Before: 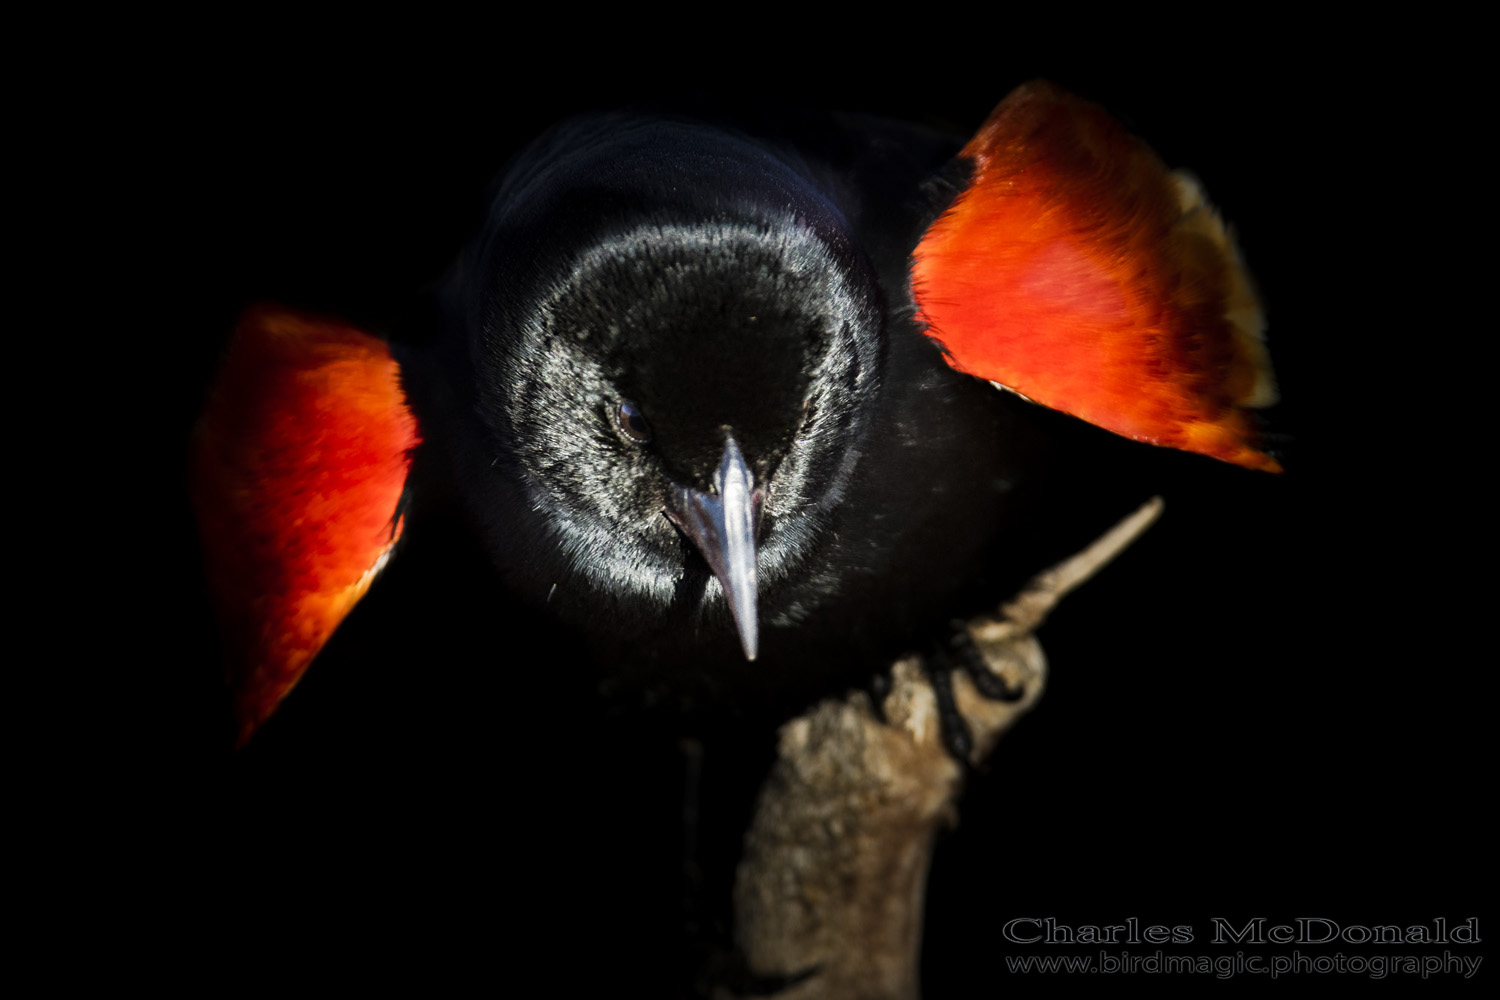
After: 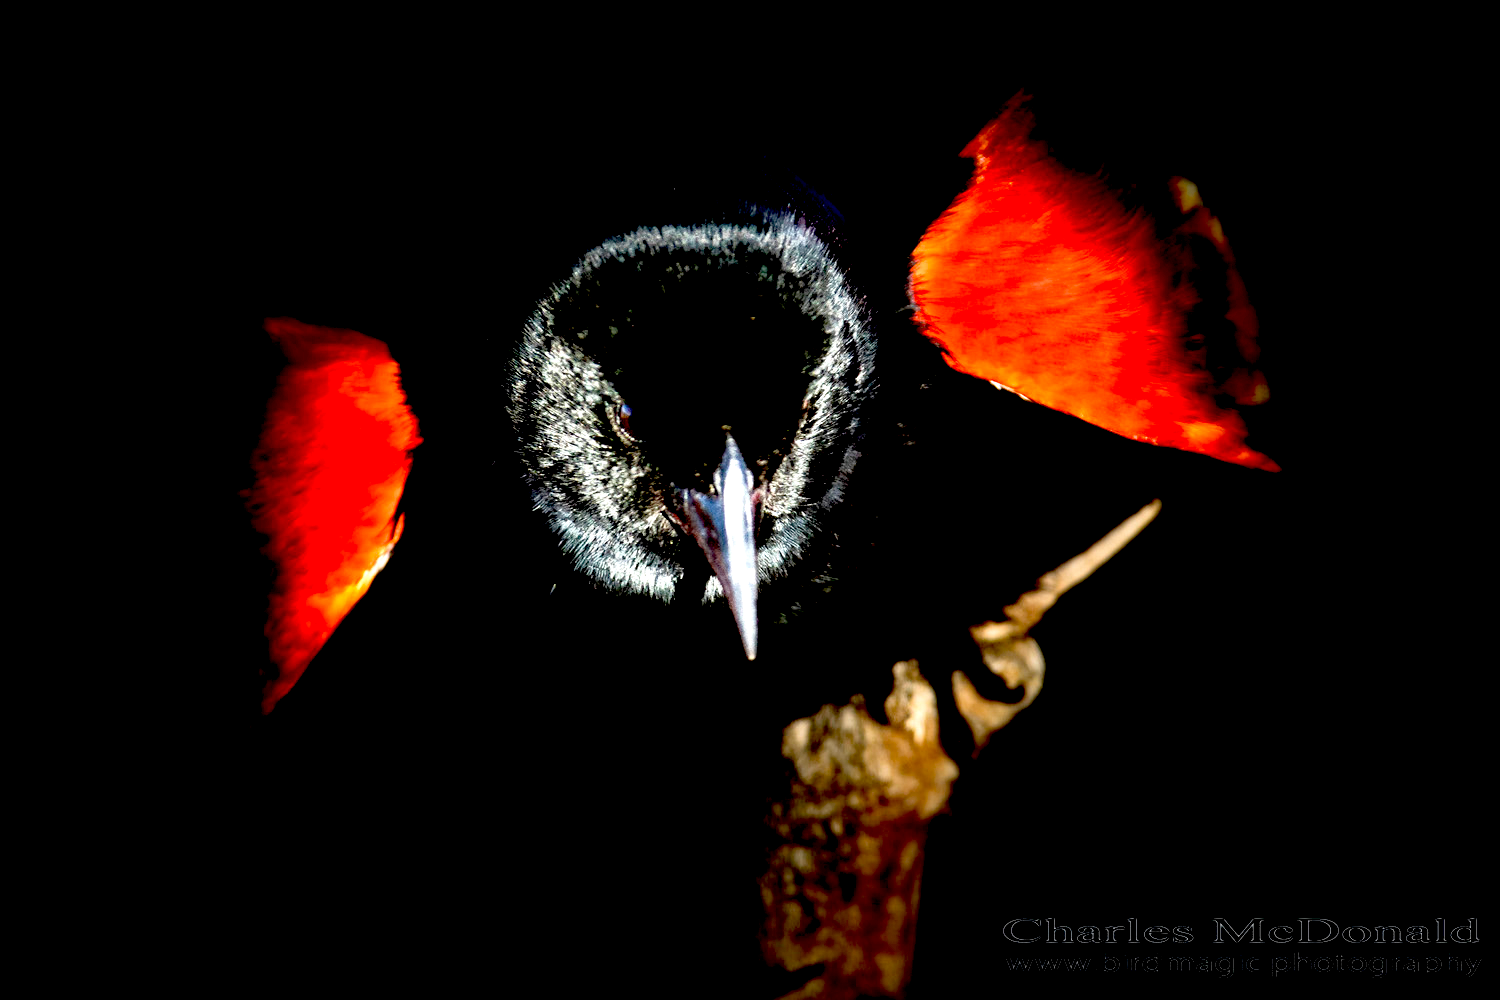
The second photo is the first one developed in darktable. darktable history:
exposure: black level correction 0.035, exposure 0.9 EV, compensate highlight preservation false
tone equalizer: on, module defaults
